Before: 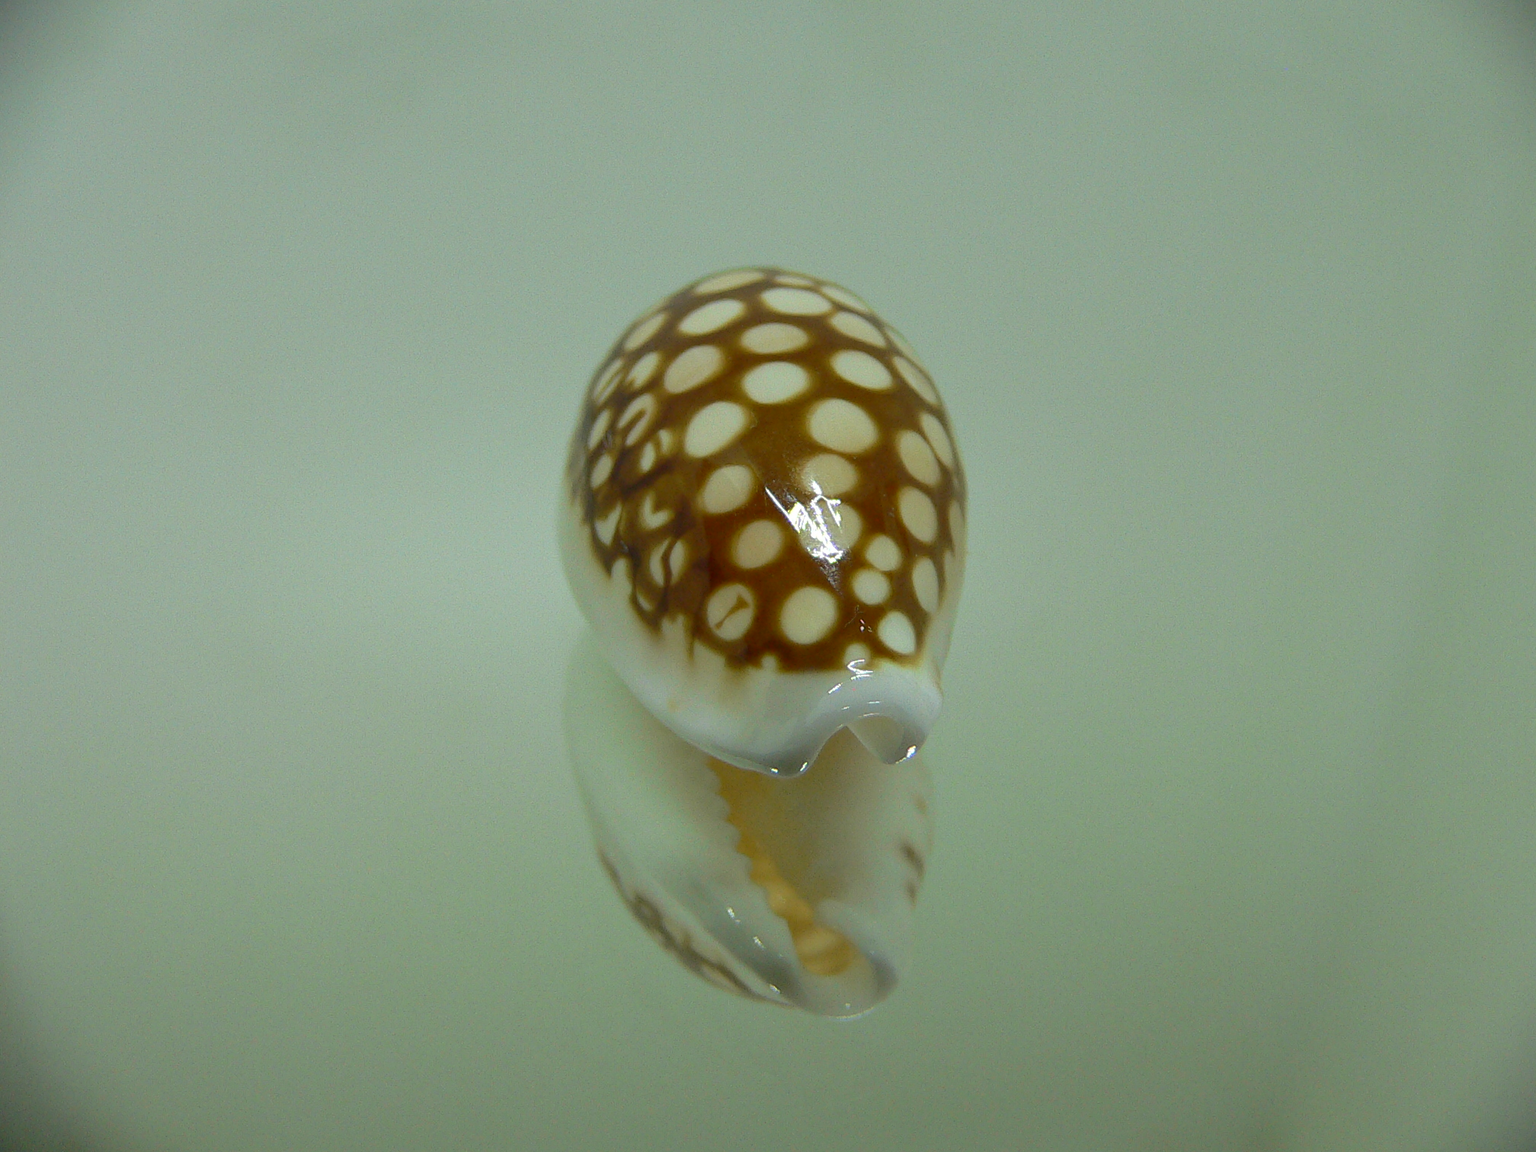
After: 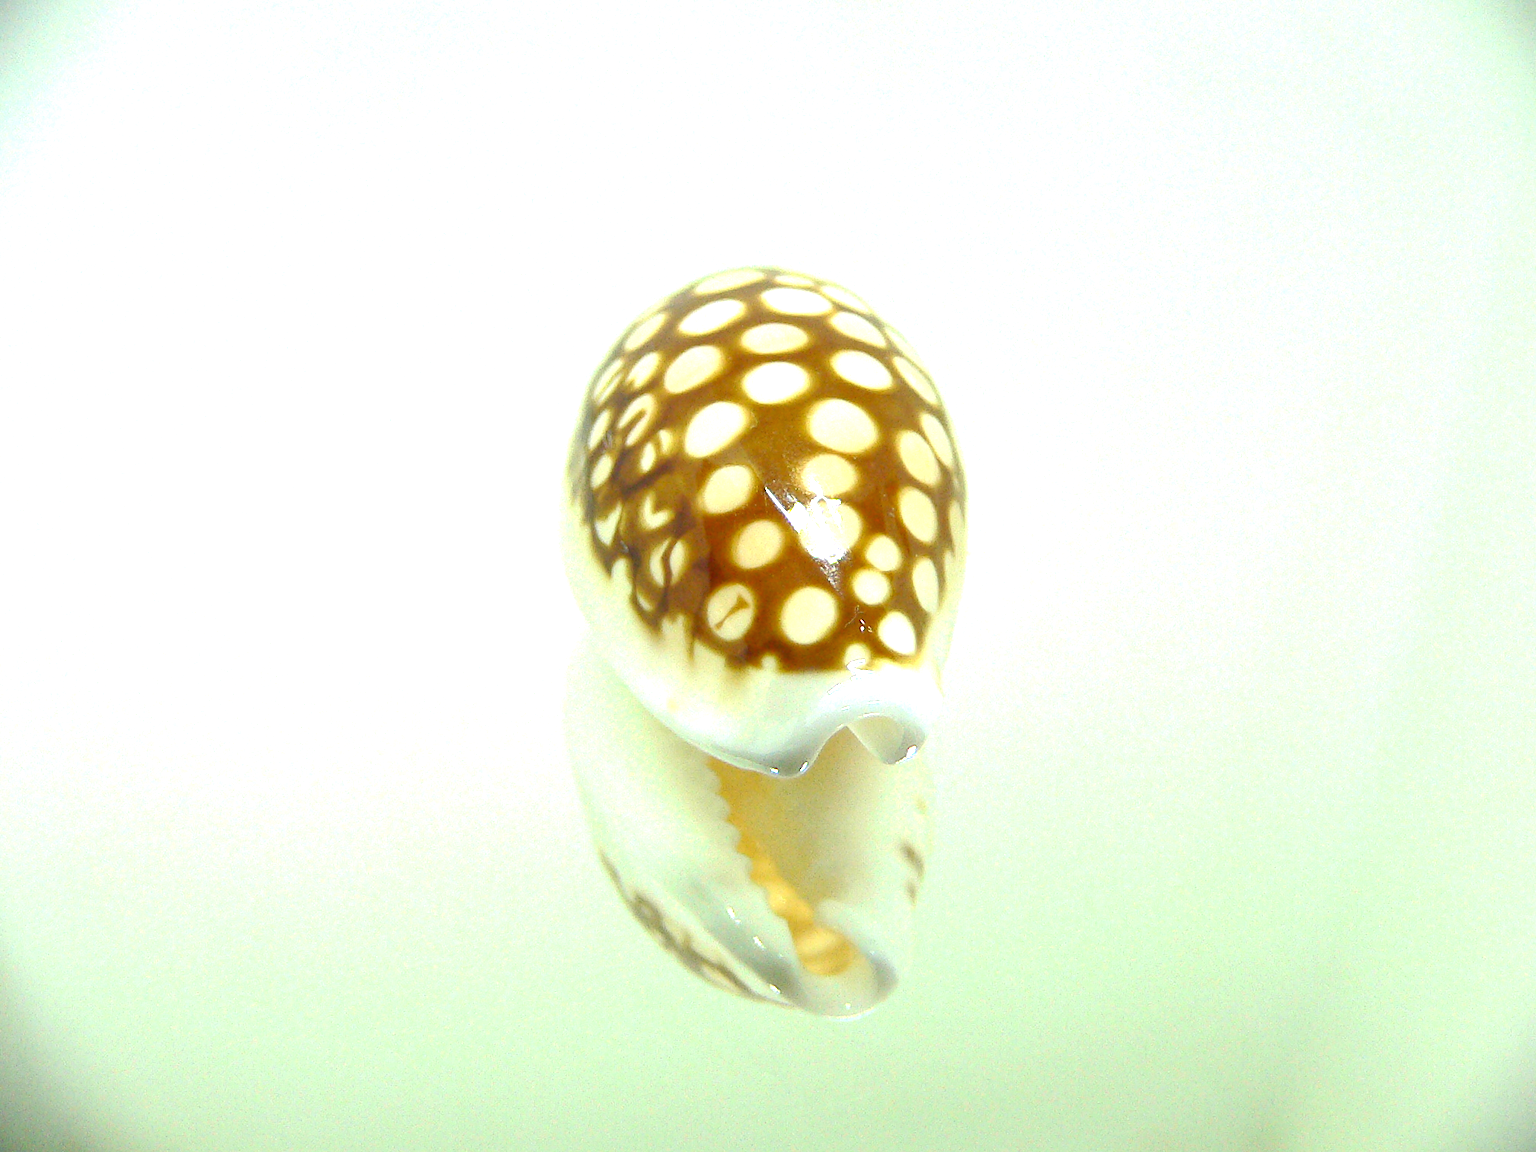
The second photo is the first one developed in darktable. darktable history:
exposure: black level correction 0, exposure 1.908 EV, compensate exposure bias true, compensate highlight preservation false
